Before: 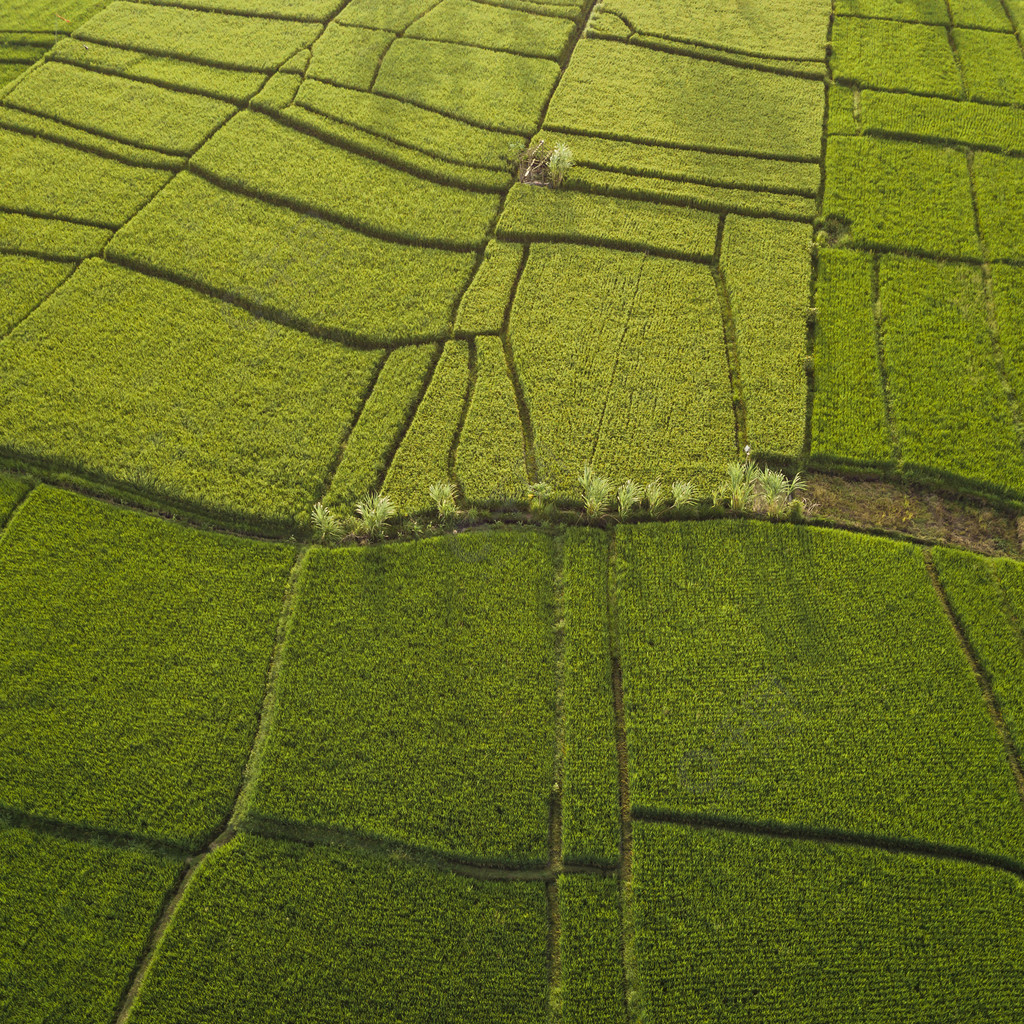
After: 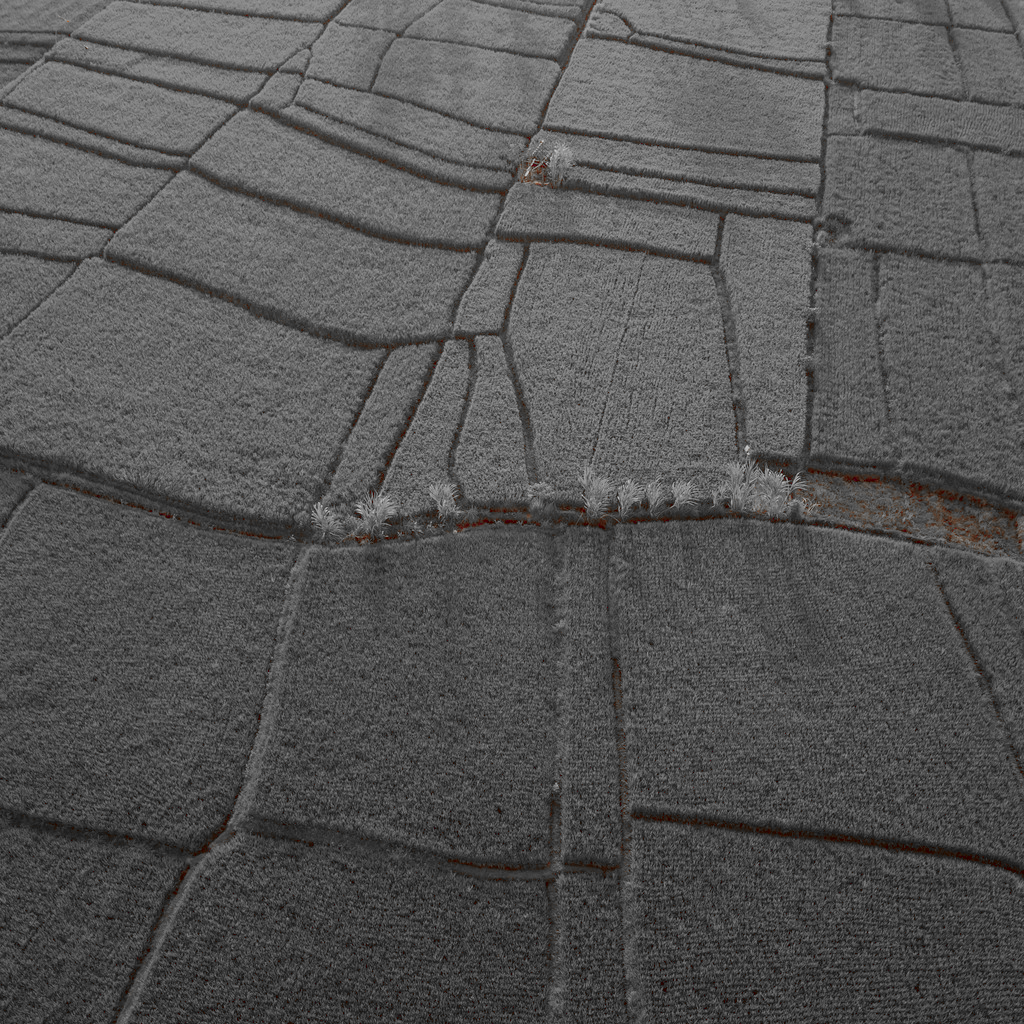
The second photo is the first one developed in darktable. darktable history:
color zones: curves: ch0 [(0, 0.352) (0.143, 0.407) (0.286, 0.386) (0.429, 0.431) (0.571, 0.829) (0.714, 0.853) (0.857, 0.833) (1, 0.352)]; ch1 [(0, 0.604) (0.072, 0.726) (0.096, 0.608) (0.205, 0.007) (0.571, -0.006) (0.839, -0.013) (0.857, -0.012) (1, 0.604)]
color balance rgb: global vibrance 6.81%, saturation formula JzAzBz (2021)
color correction: highlights a* 10.12, highlights b* 39.04, shadows a* 14.62, shadows b* 3.37
